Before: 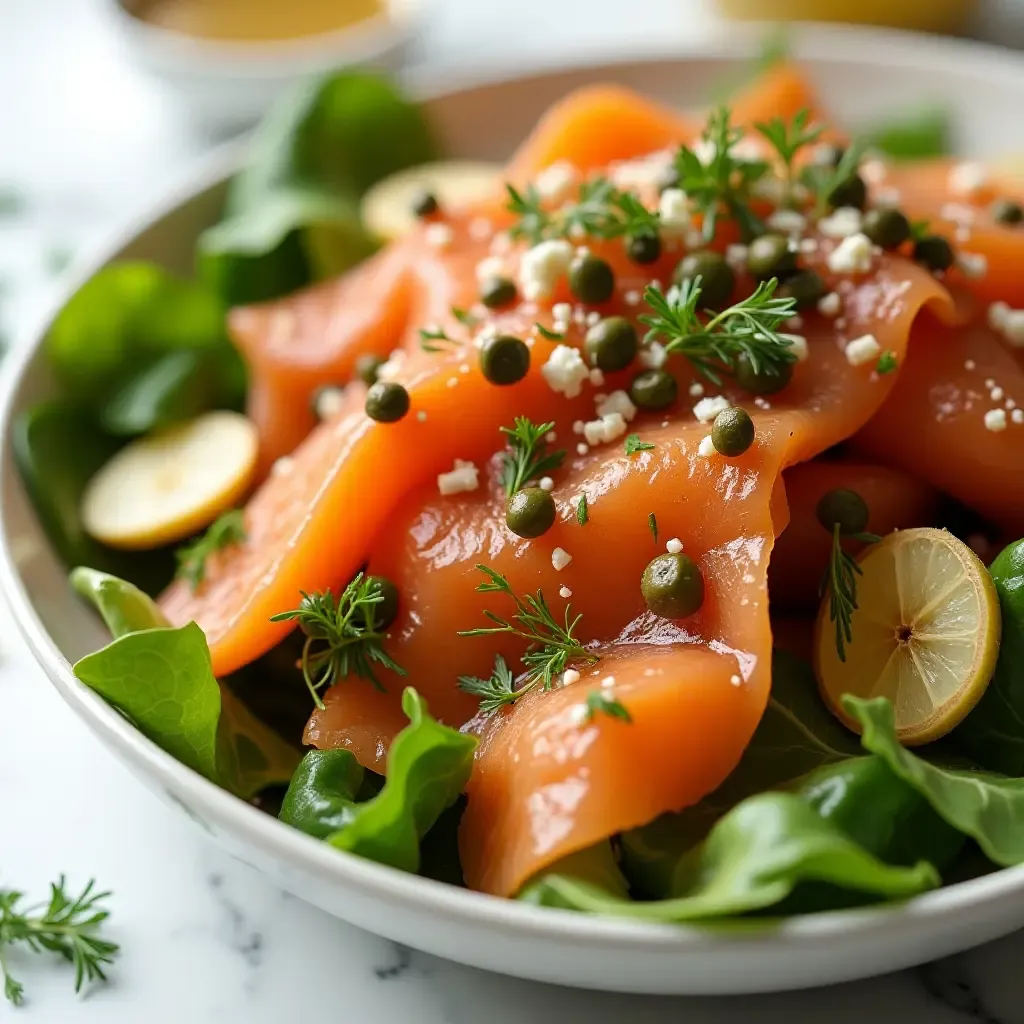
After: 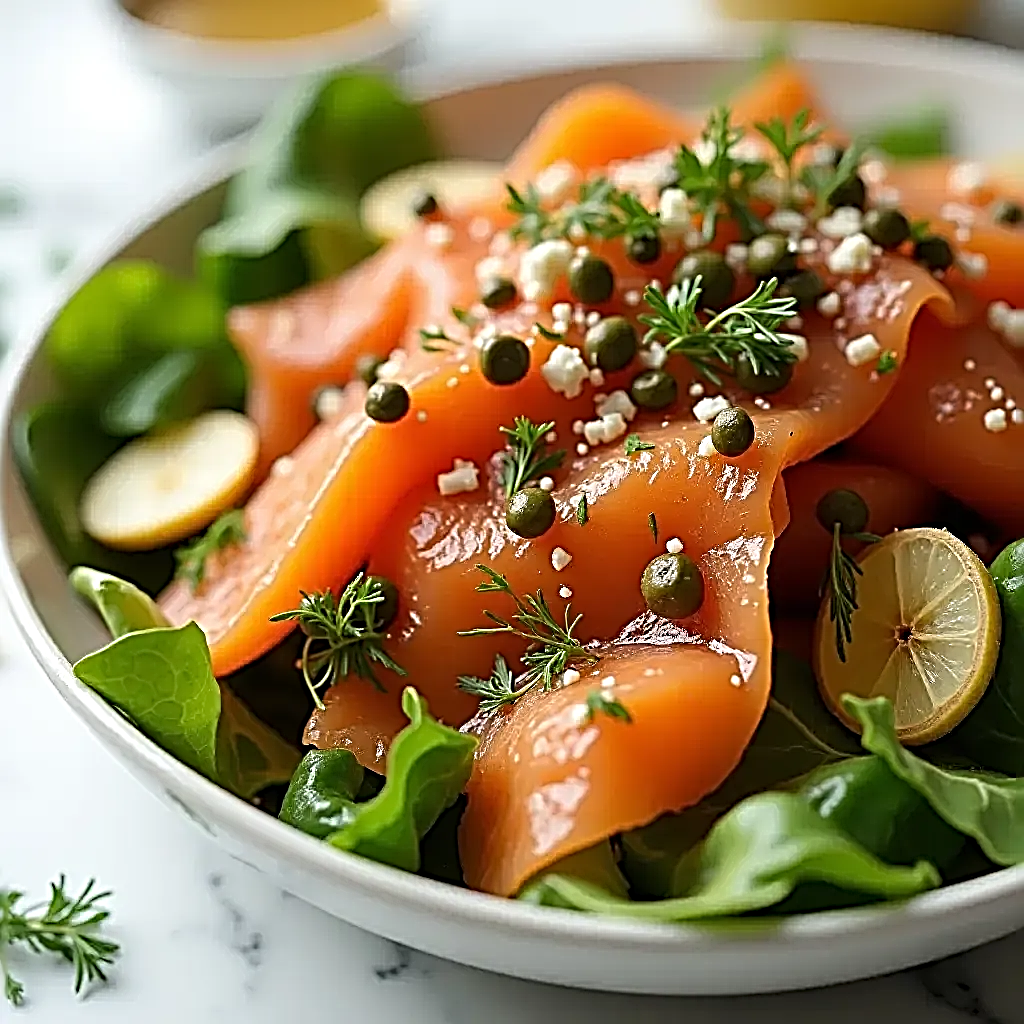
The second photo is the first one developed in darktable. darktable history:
sharpen: radius 3.147, amount 1.745
